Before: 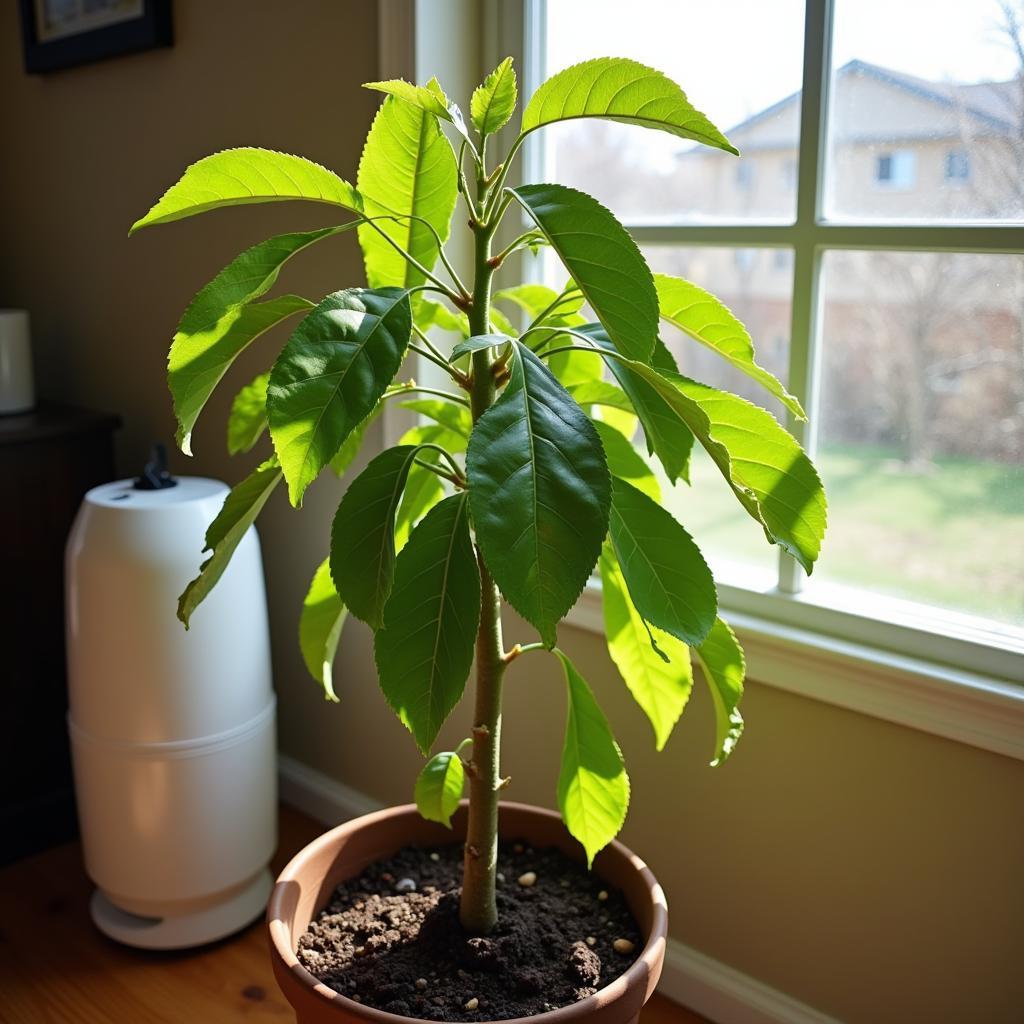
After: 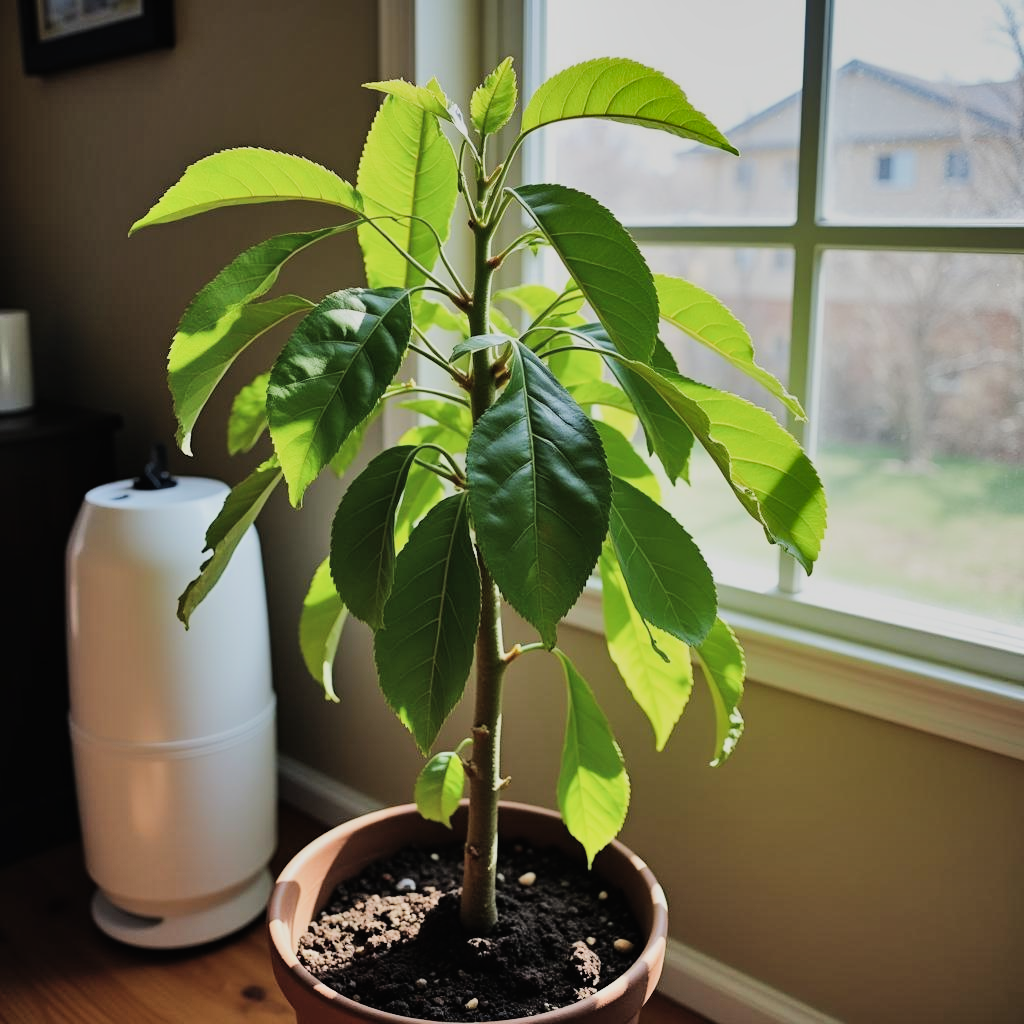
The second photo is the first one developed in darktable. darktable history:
tone equalizer: -8 EV -0.388 EV, -7 EV -0.395 EV, -6 EV -0.306 EV, -5 EV -0.227 EV, -3 EV 0.199 EV, -2 EV 0.316 EV, -1 EV 0.411 EV, +0 EV 0.446 EV, edges refinement/feathering 500, mask exposure compensation -1.57 EV, preserve details no
filmic rgb: black relative exposure -6.95 EV, white relative exposure 5.68 EV, threshold 2.96 EV, hardness 2.84, enable highlight reconstruction true
shadows and highlights: soften with gaussian
exposure: black level correction -0.007, exposure 0.07 EV, compensate highlight preservation false
